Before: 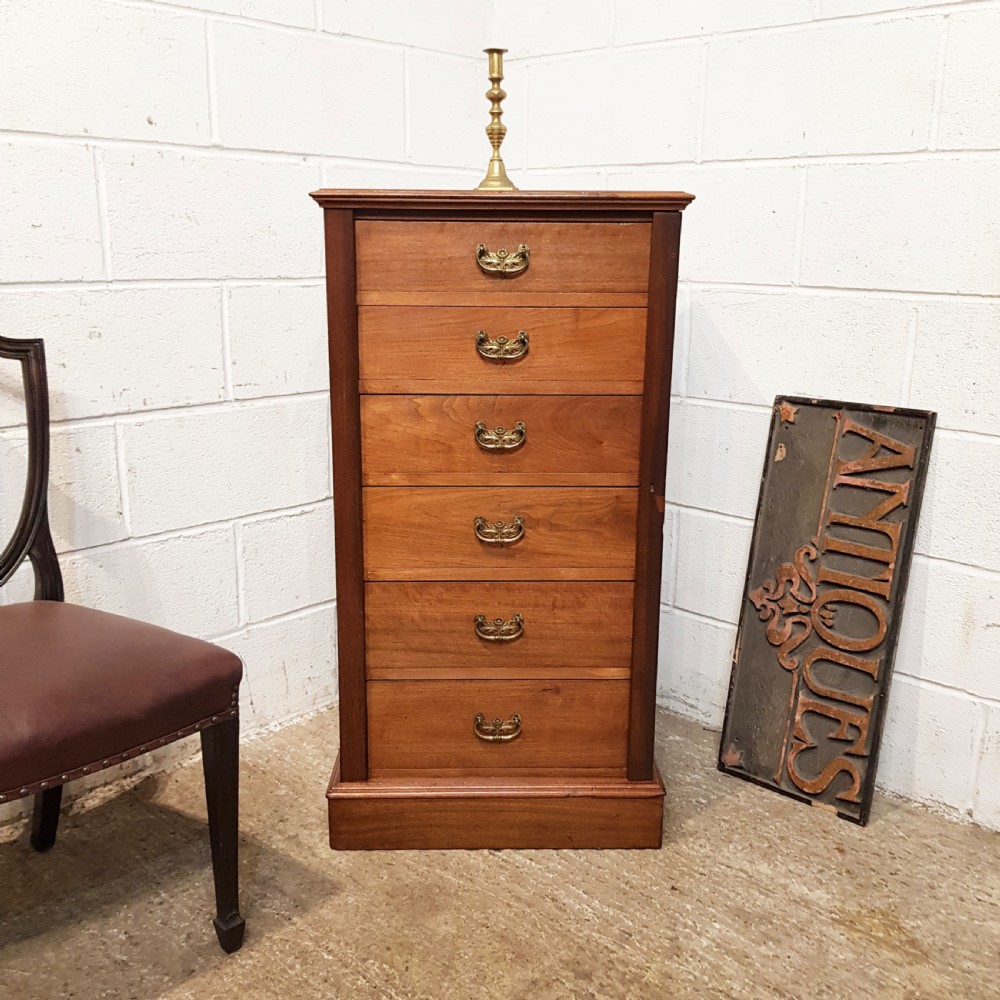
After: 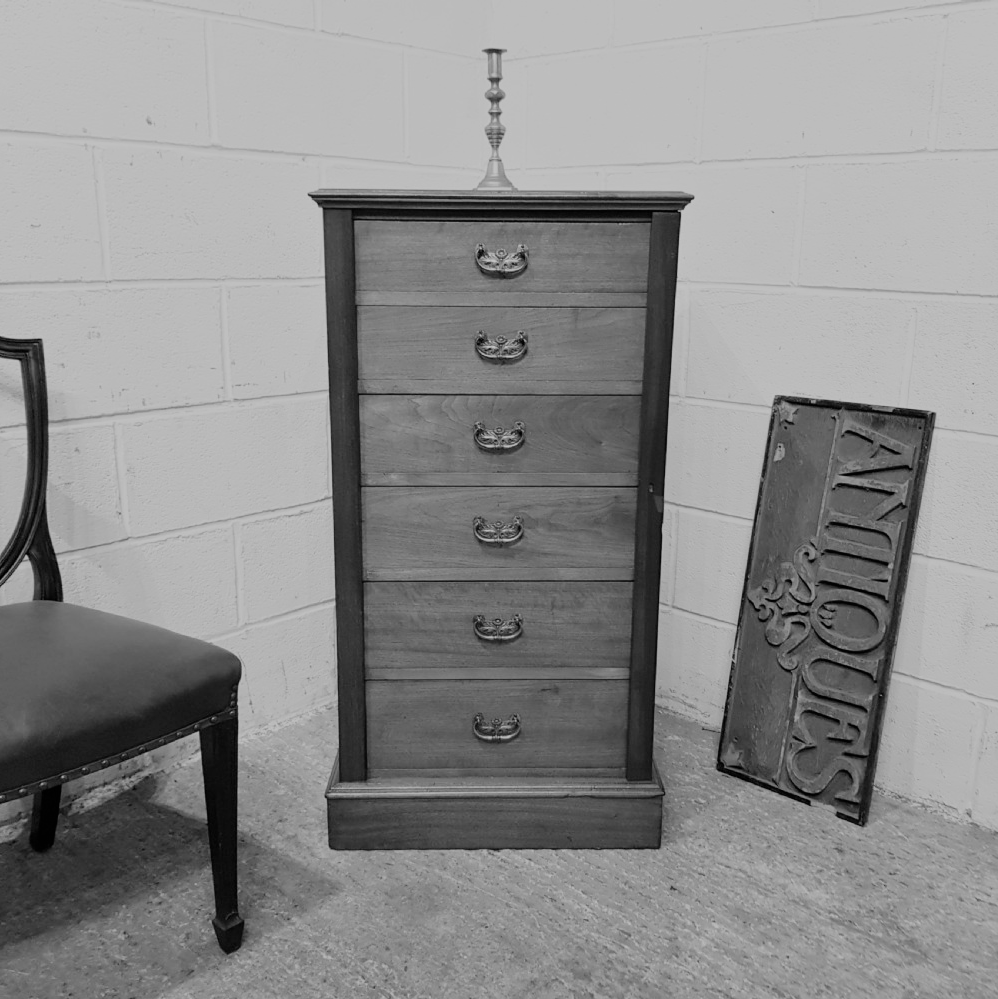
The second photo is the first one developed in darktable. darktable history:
crop and rotate: left 0.126%
filmic rgb: black relative exposure -7.65 EV, white relative exposure 4.56 EV, hardness 3.61
monochrome: a 30.25, b 92.03
color balance rgb: contrast -10%
